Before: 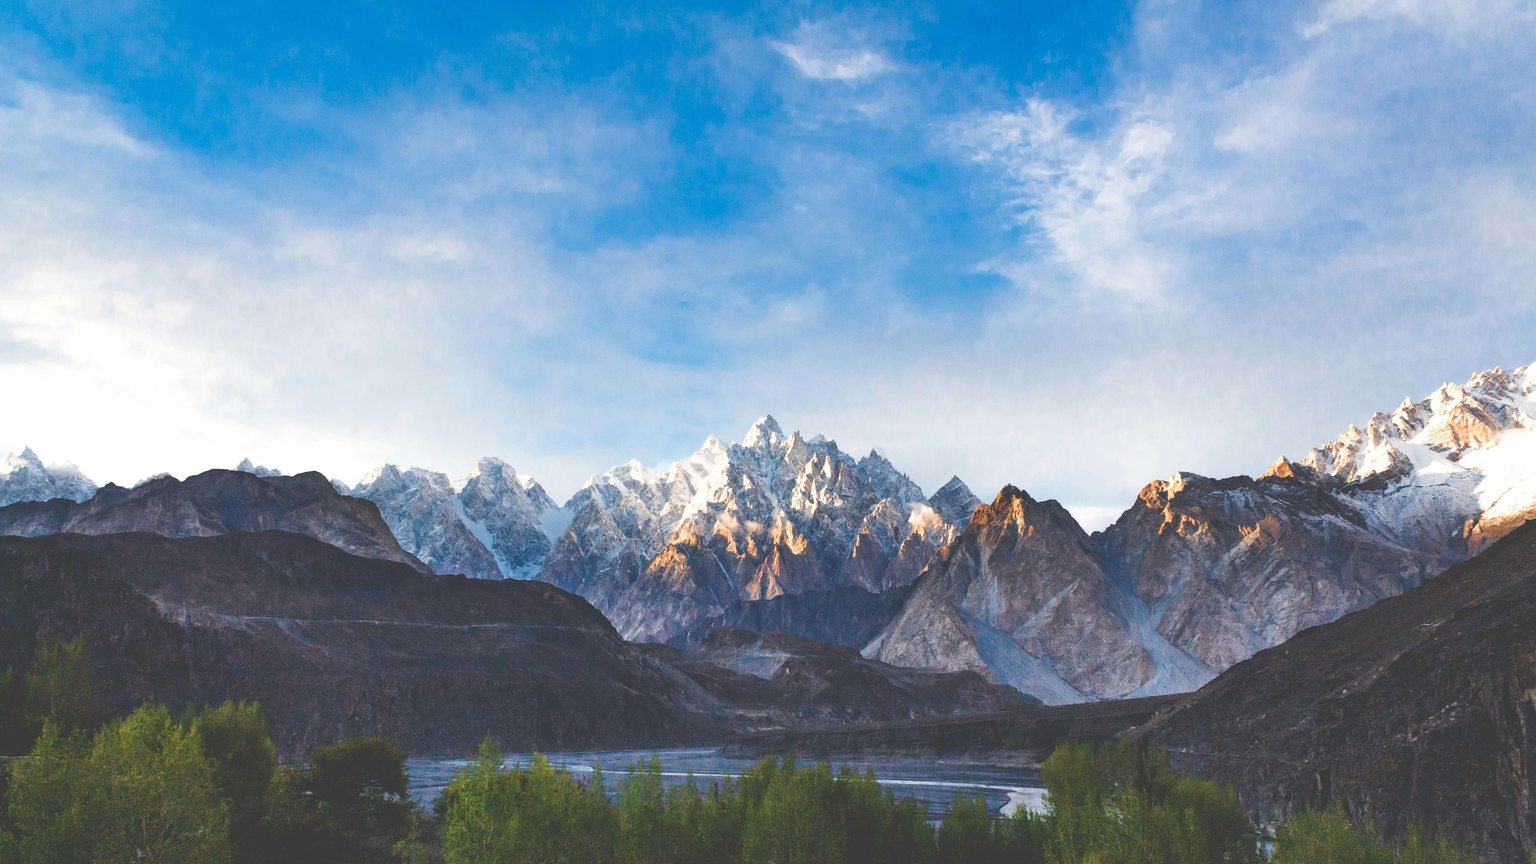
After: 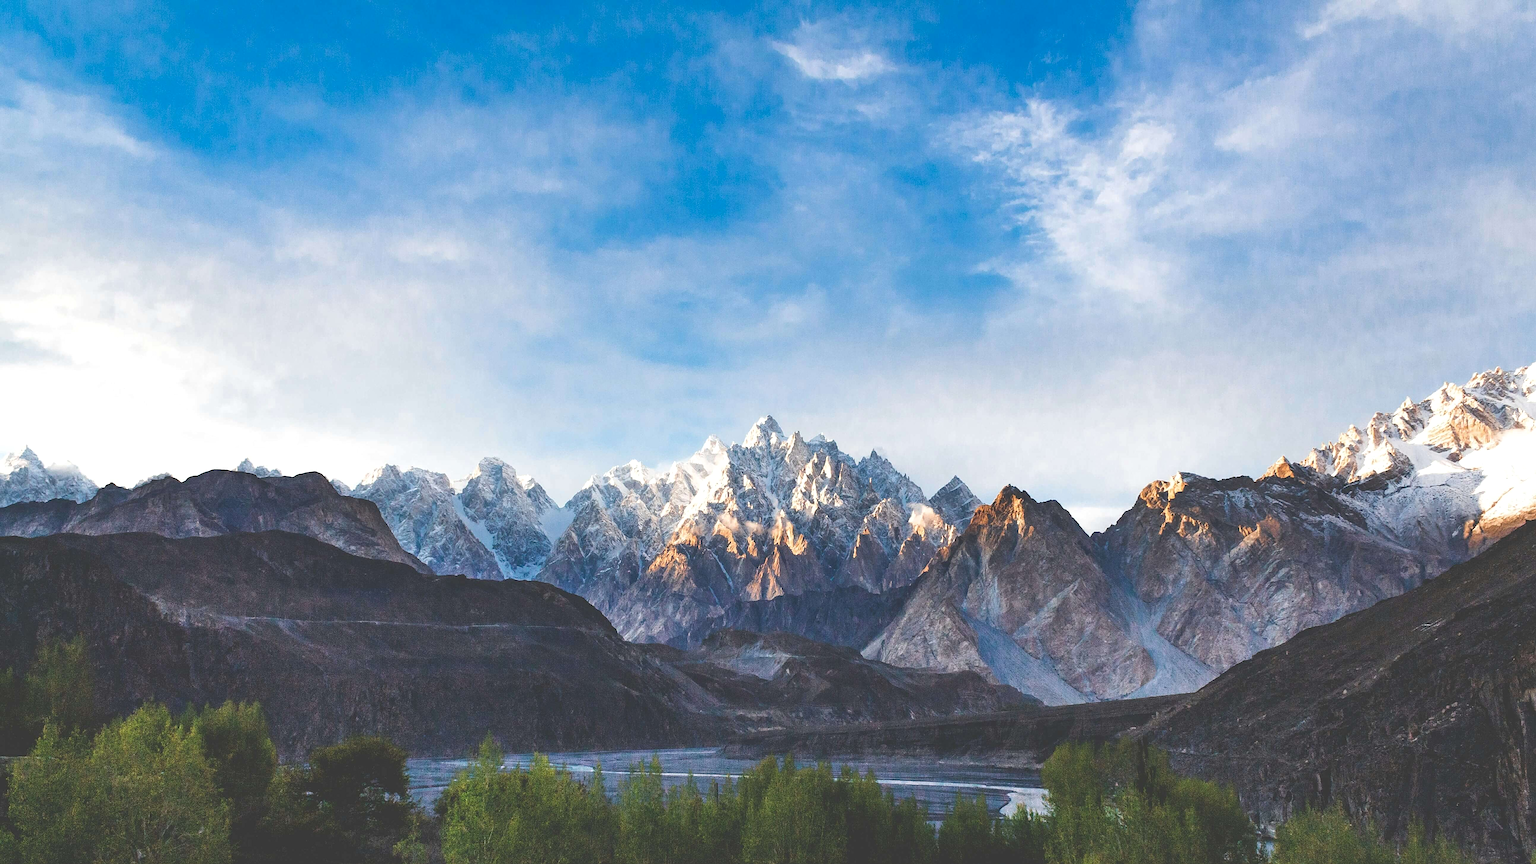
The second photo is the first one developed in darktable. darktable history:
local contrast: highlights 100%, shadows 100%, detail 120%, midtone range 0.2
sharpen: on, module defaults
